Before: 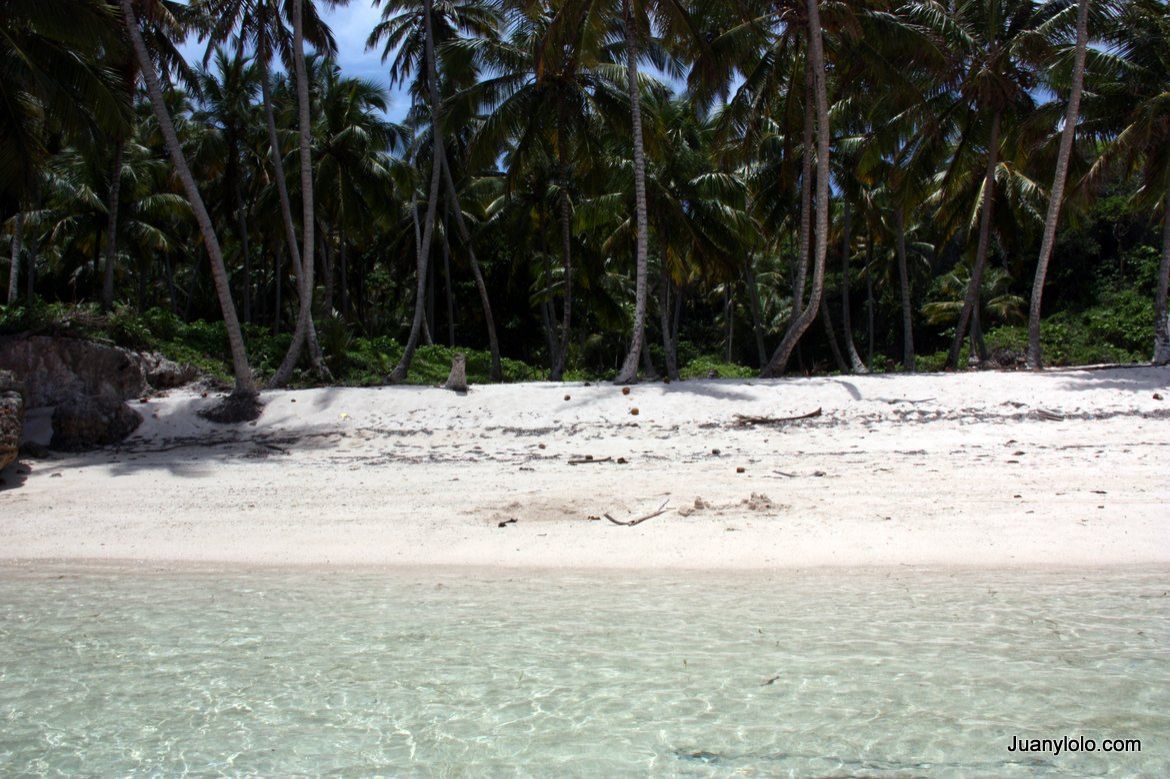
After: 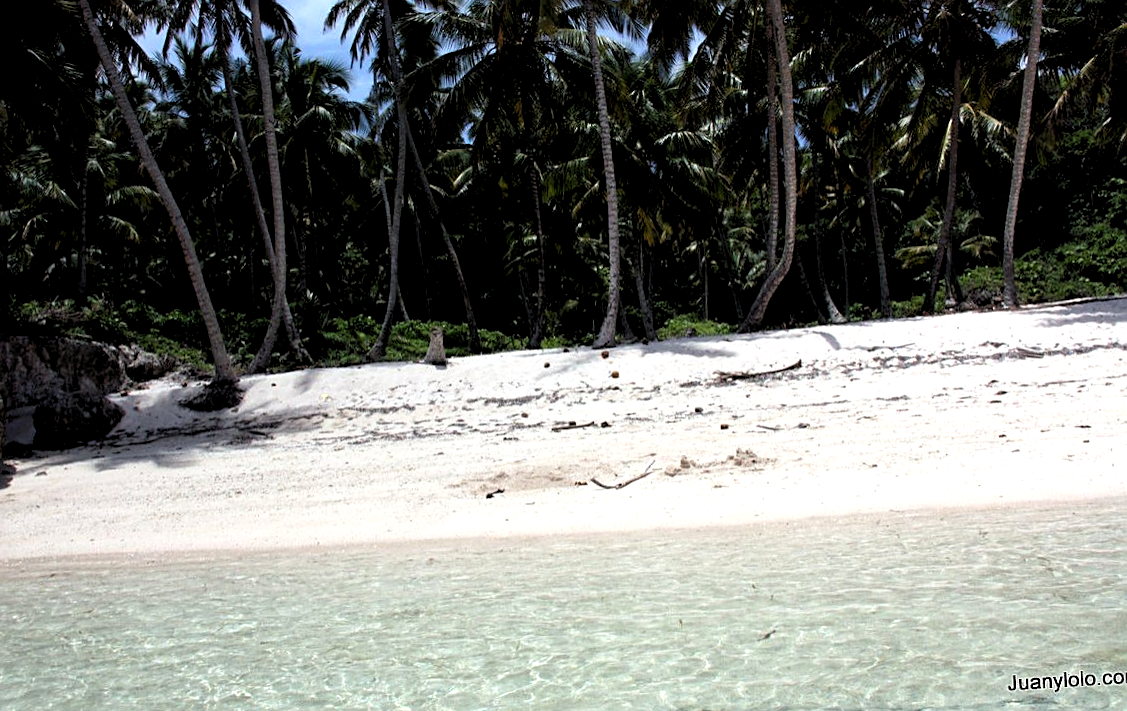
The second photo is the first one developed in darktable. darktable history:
rgb levels: levels [[0.01, 0.419, 0.839], [0, 0.5, 1], [0, 0.5, 1]]
rotate and perspective: rotation -3.52°, crop left 0.036, crop right 0.964, crop top 0.081, crop bottom 0.919
sharpen: on, module defaults
